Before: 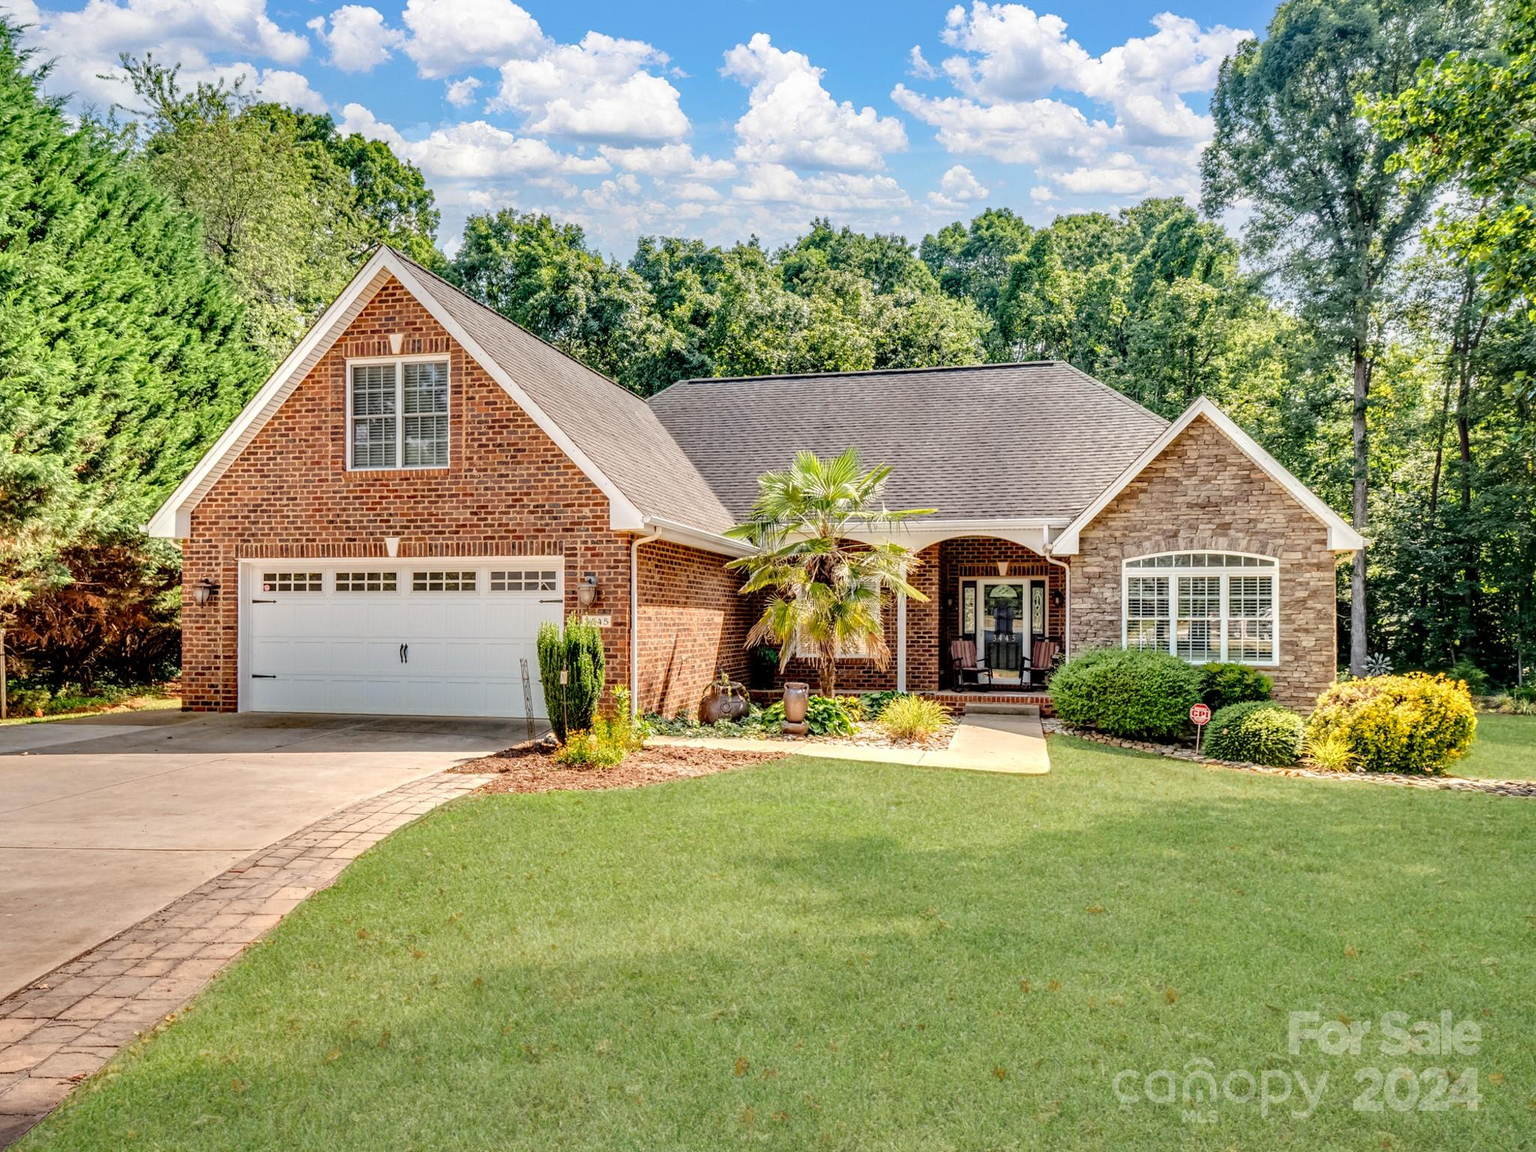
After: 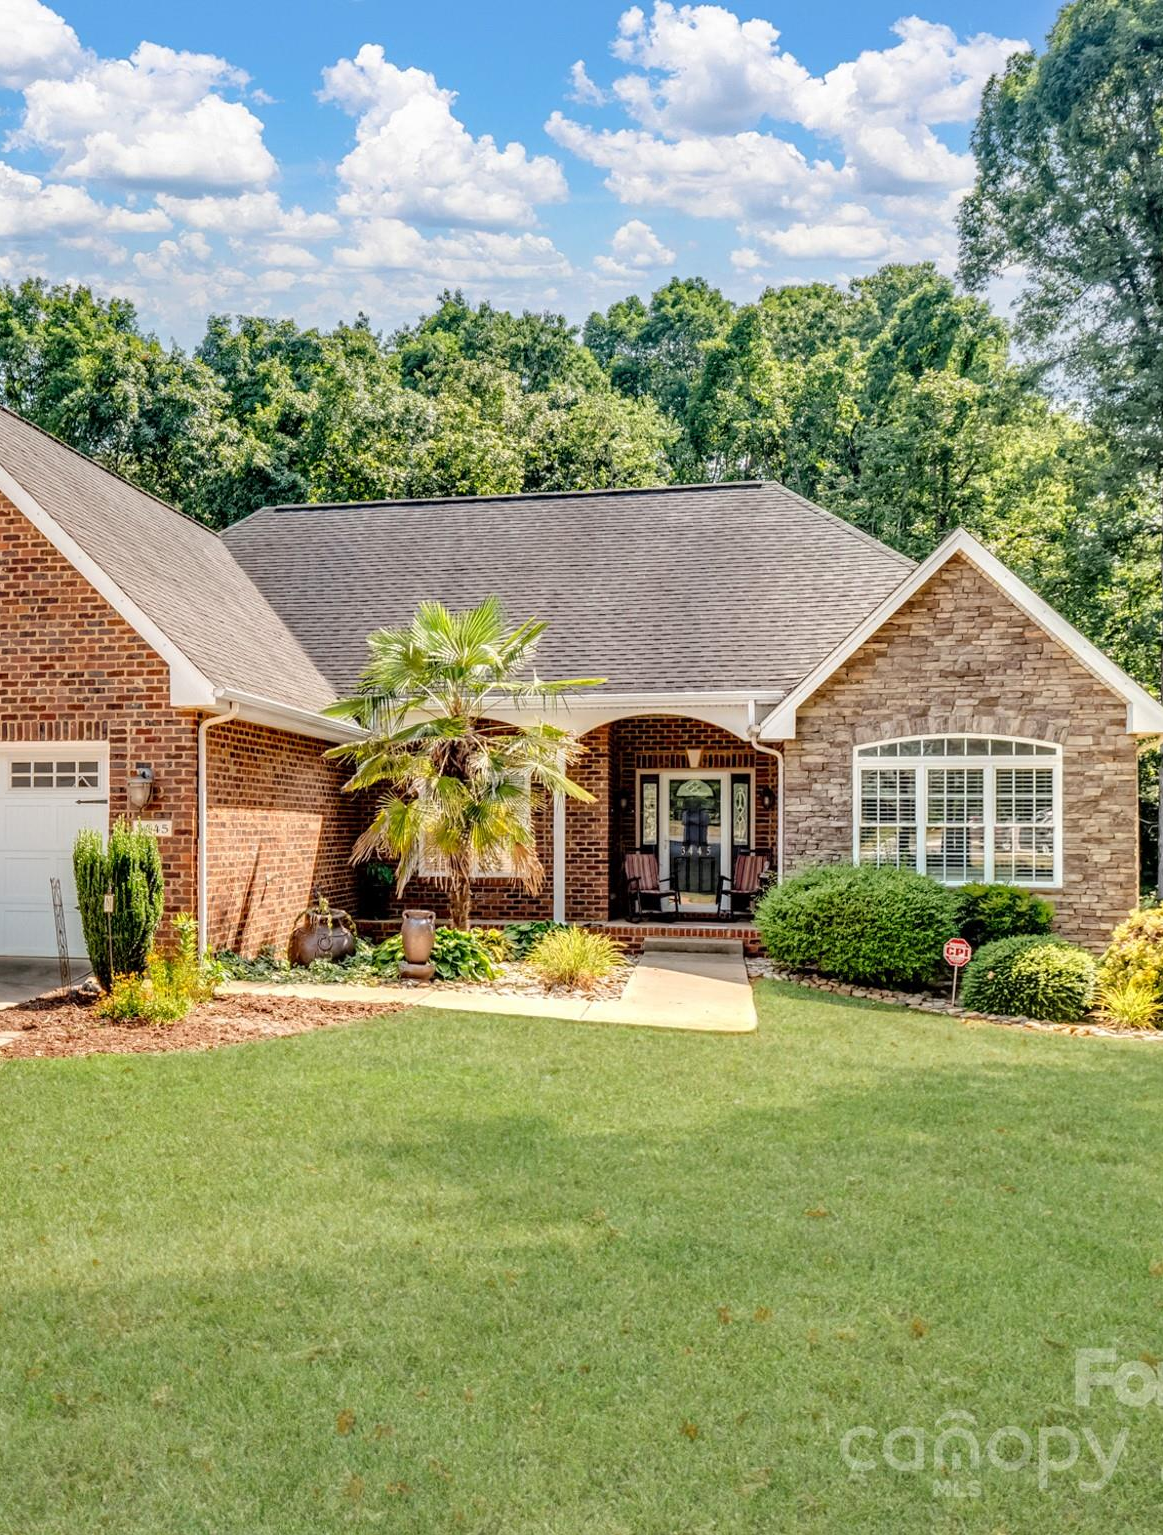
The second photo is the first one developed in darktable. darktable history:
crop: left 31.44%, top 0.018%, right 11.771%
